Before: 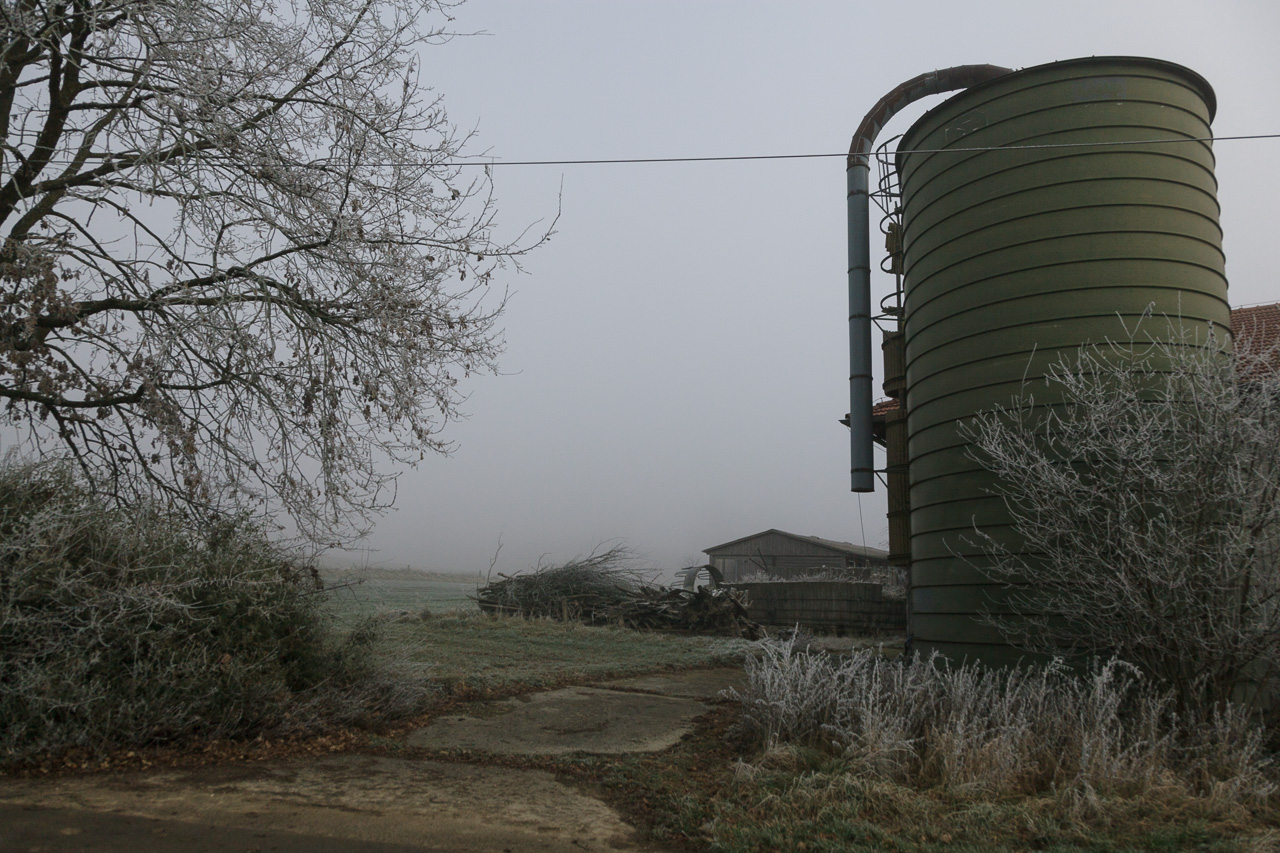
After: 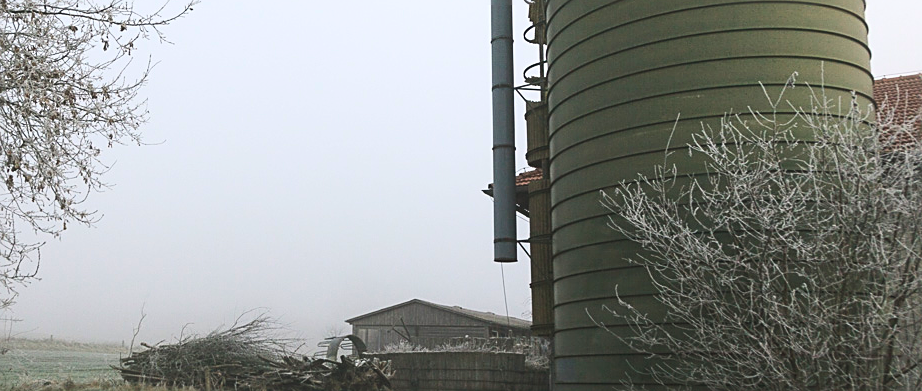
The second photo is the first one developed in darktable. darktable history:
exposure: black level correction -0.005, exposure 0.622 EV, compensate highlight preservation false
crop and rotate: left 27.938%, top 27.046%, bottom 27.046%
sharpen: on, module defaults
contrast brightness saturation: contrast 0.2, brightness 0.16, saturation 0.22
